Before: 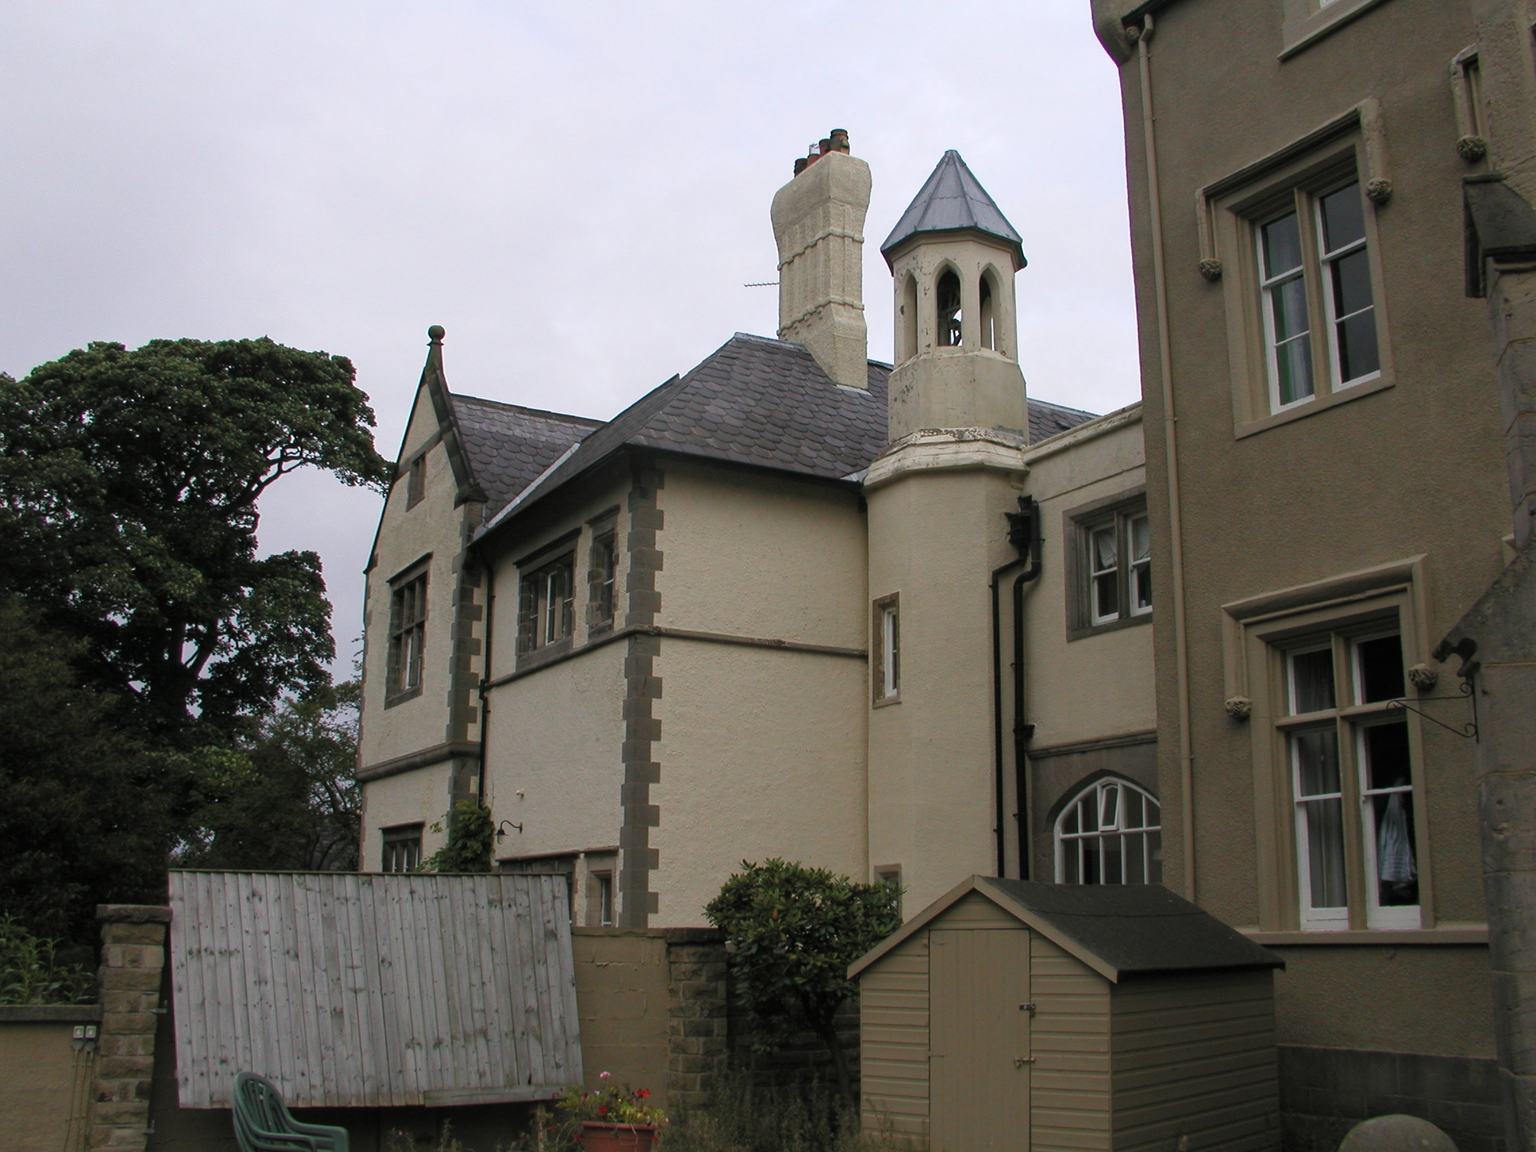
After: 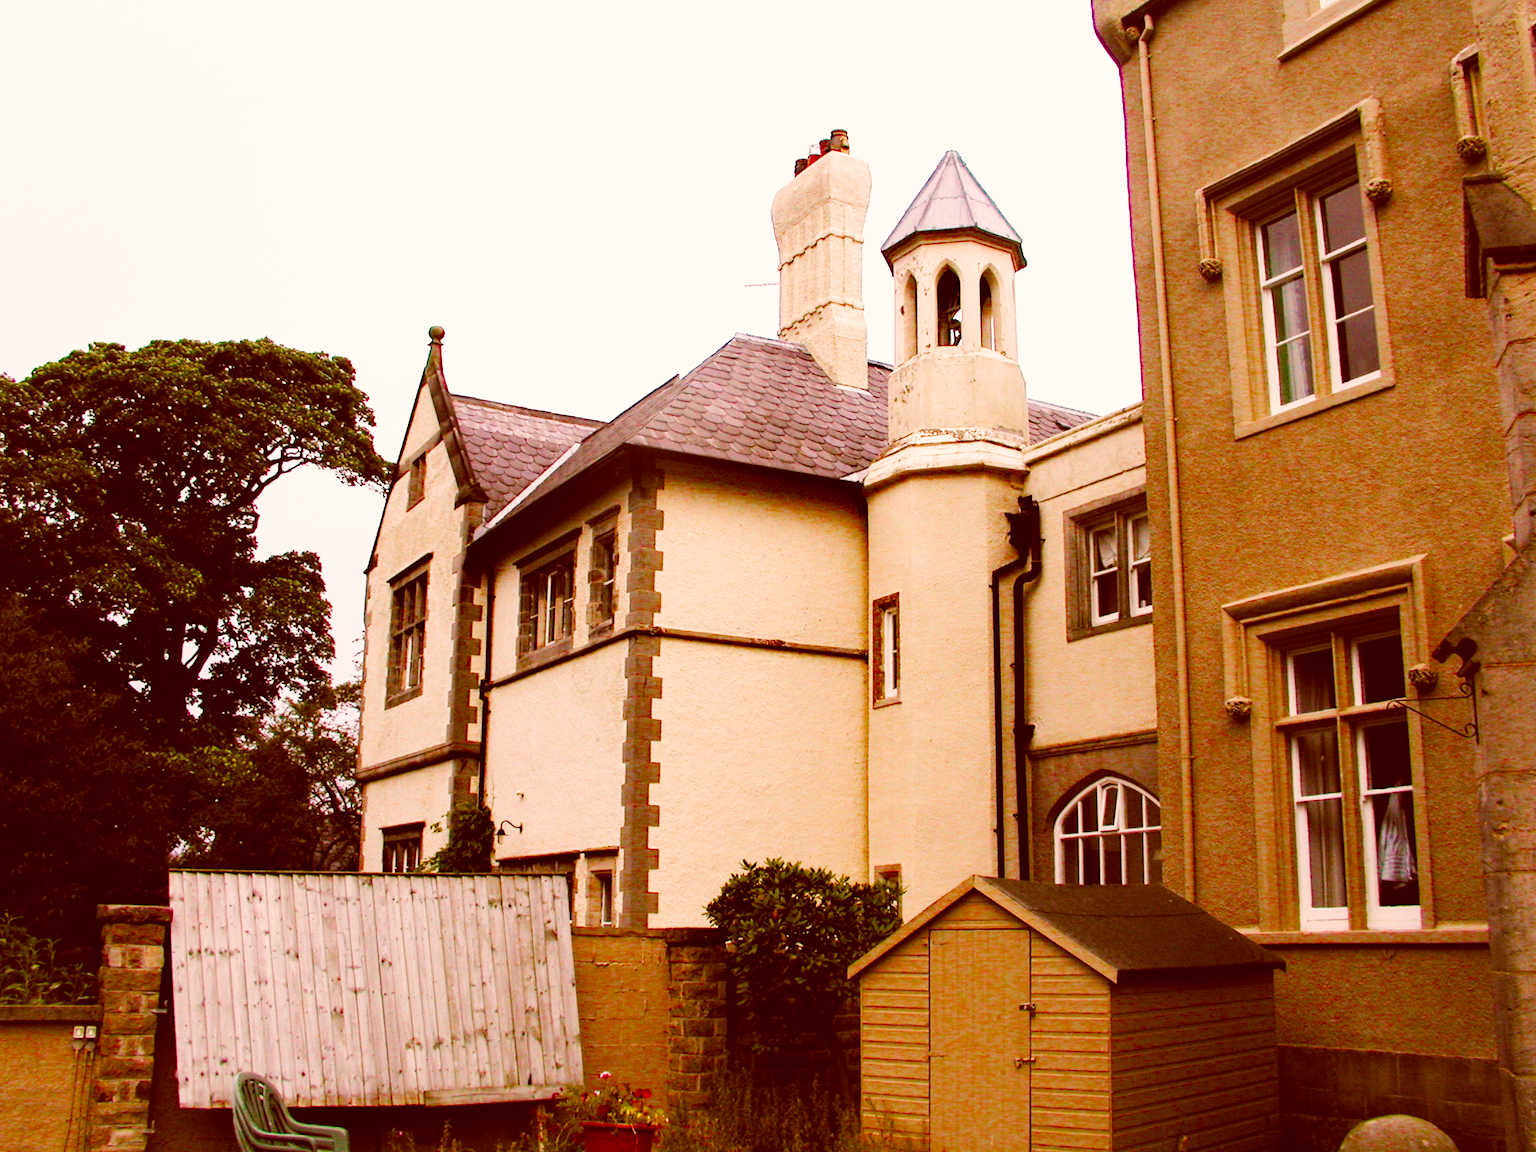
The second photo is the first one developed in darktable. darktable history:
color balance rgb: power › chroma 0.321%, power › hue 25.07°, perceptual saturation grading › global saturation 20%, perceptual saturation grading › highlights -25.341%, perceptual saturation grading › shadows 50.101%, global vibrance 10.532%, saturation formula JzAzBz (2021)
base curve: curves: ch0 [(0, 0) (0.007, 0.004) (0.027, 0.03) (0.046, 0.07) (0.207, 0.54) (0.442, 0.872) (0.673, 0.972) (1, 1)], fusion 1, preserve colors none
color correction: highlights a* 9.04, highlights b* 8.7, shadows a* 39.41, shadows b* 39.93, saturation 0.791
